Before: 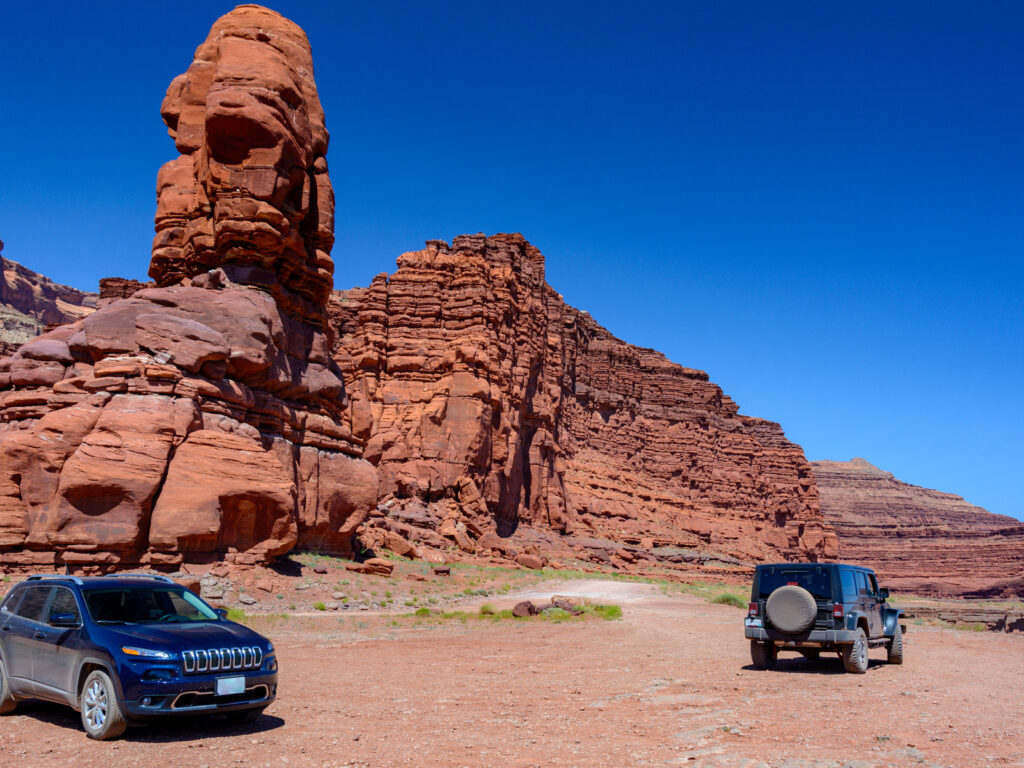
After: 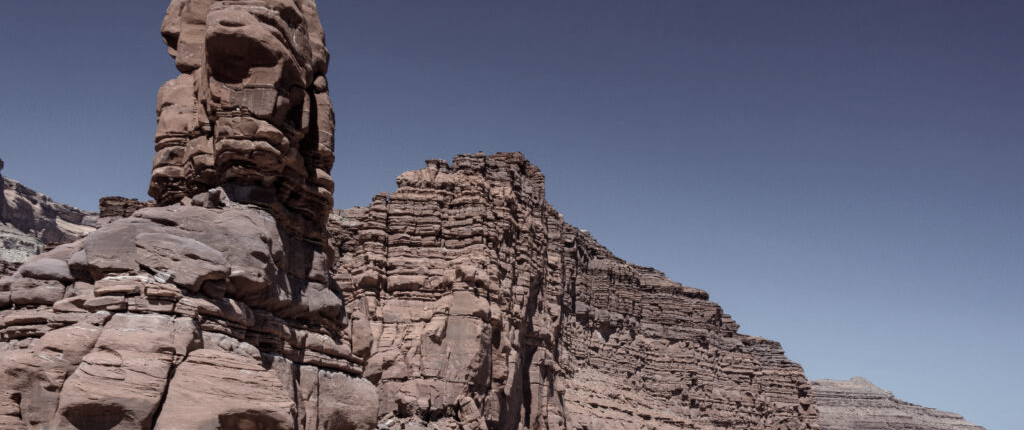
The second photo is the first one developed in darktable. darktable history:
color correction: highlights b* -0.061, saturation 0.323
crop and rotate: top 10.593%, bottom 33.38%
